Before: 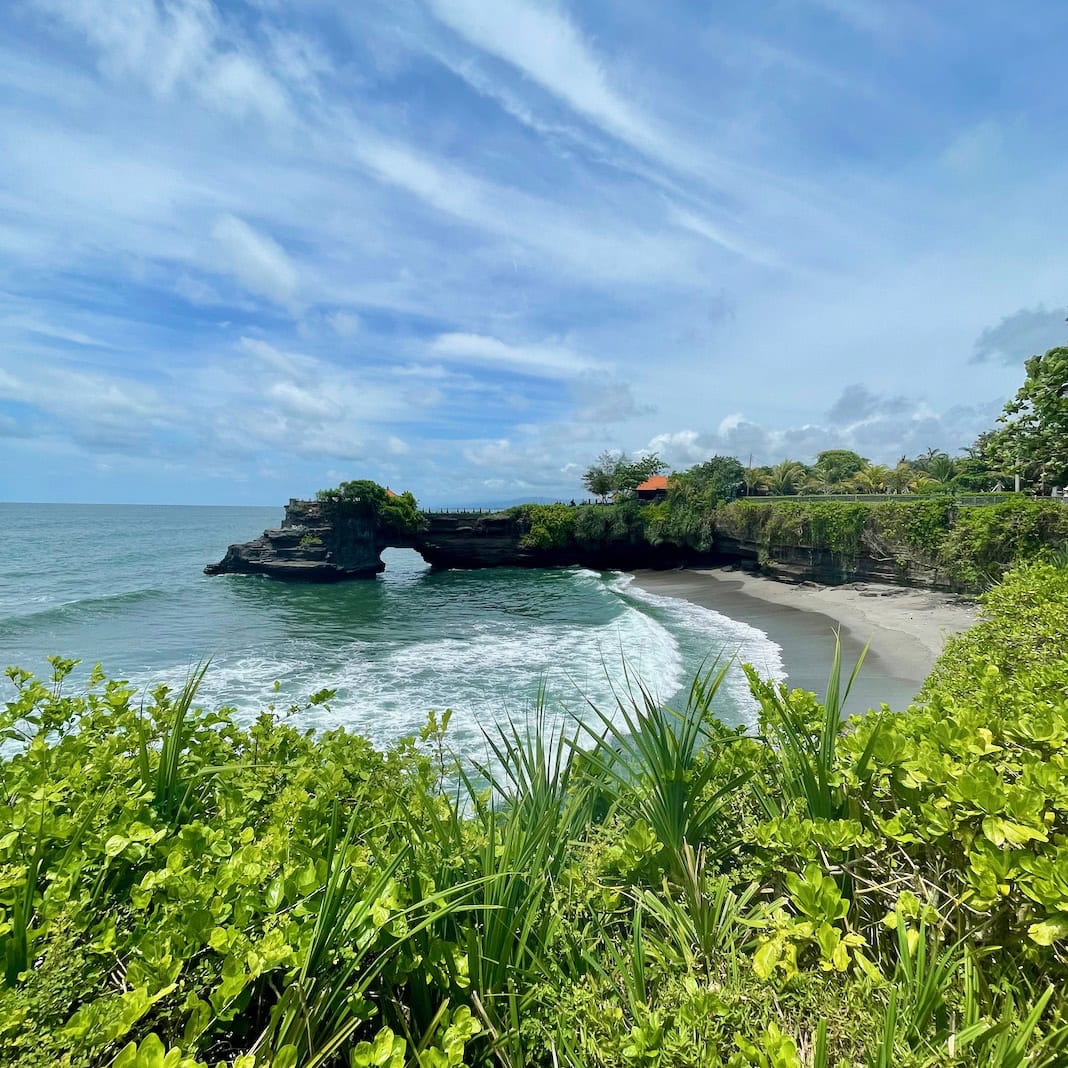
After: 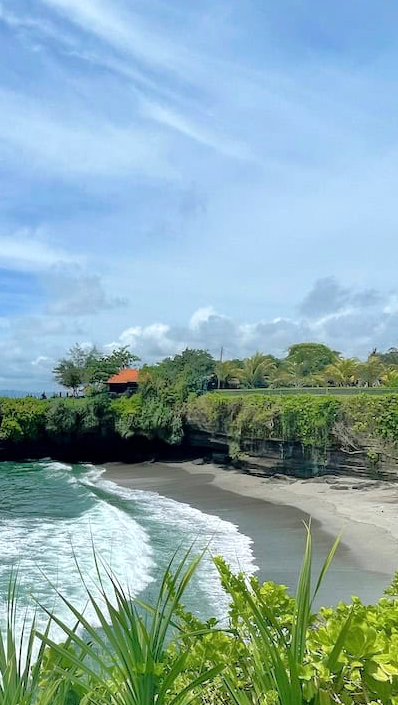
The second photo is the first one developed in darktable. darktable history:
tone equalizer: -8 EV -0.491 EV, -7 EV -0.301 EV, -6 EV -0.078 EV, -5 EV 0.435 EV, -4 EV 0.976 EV, -3 EV 0.793 EV, -2 EV -0.012 EV, -1 EV 0.123 EV, +0 EV -0.012 EV, mask exposure compensation -0.514 EV
crop and rotate: left 49.598%, top 10.086%, right 13.117%, bottom 23.859%
